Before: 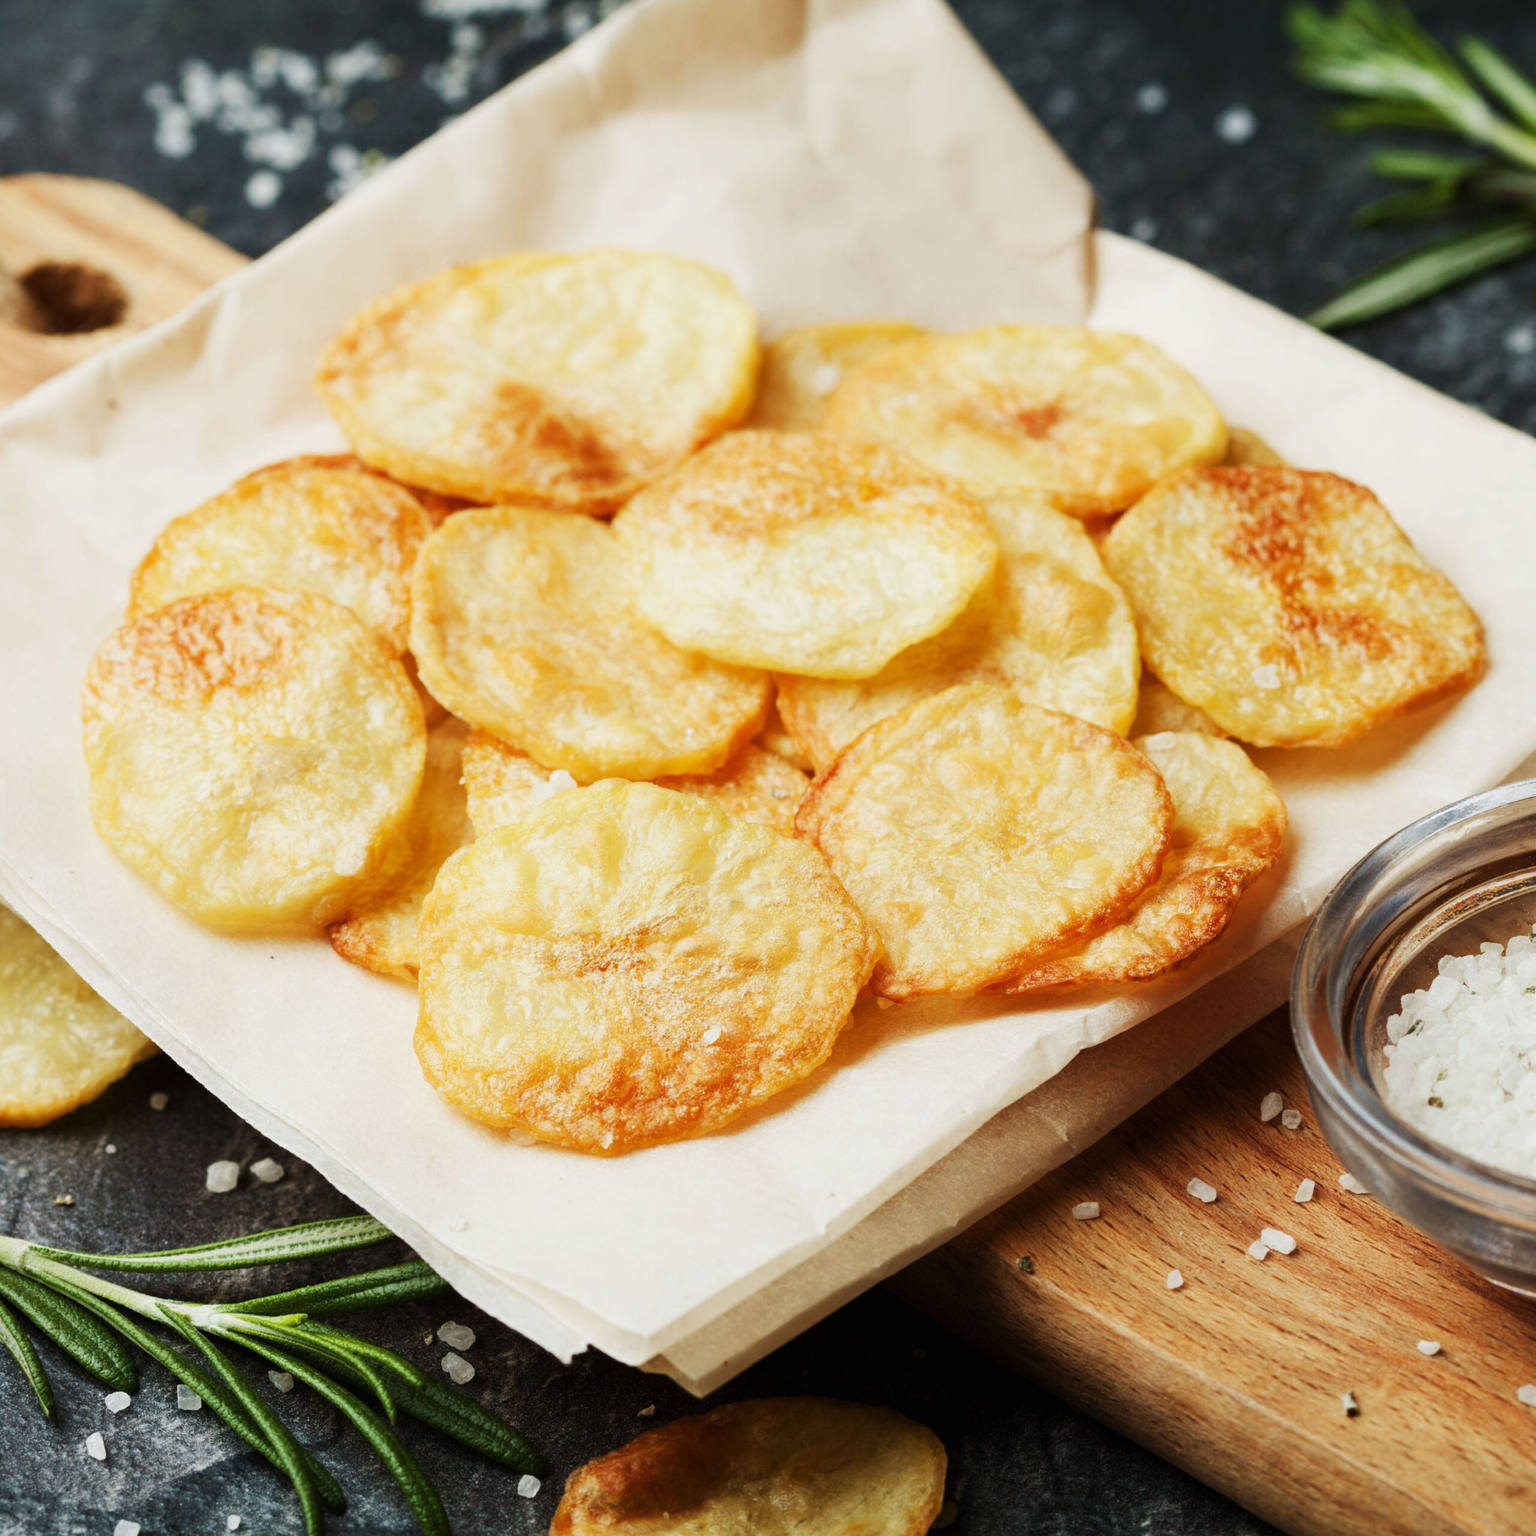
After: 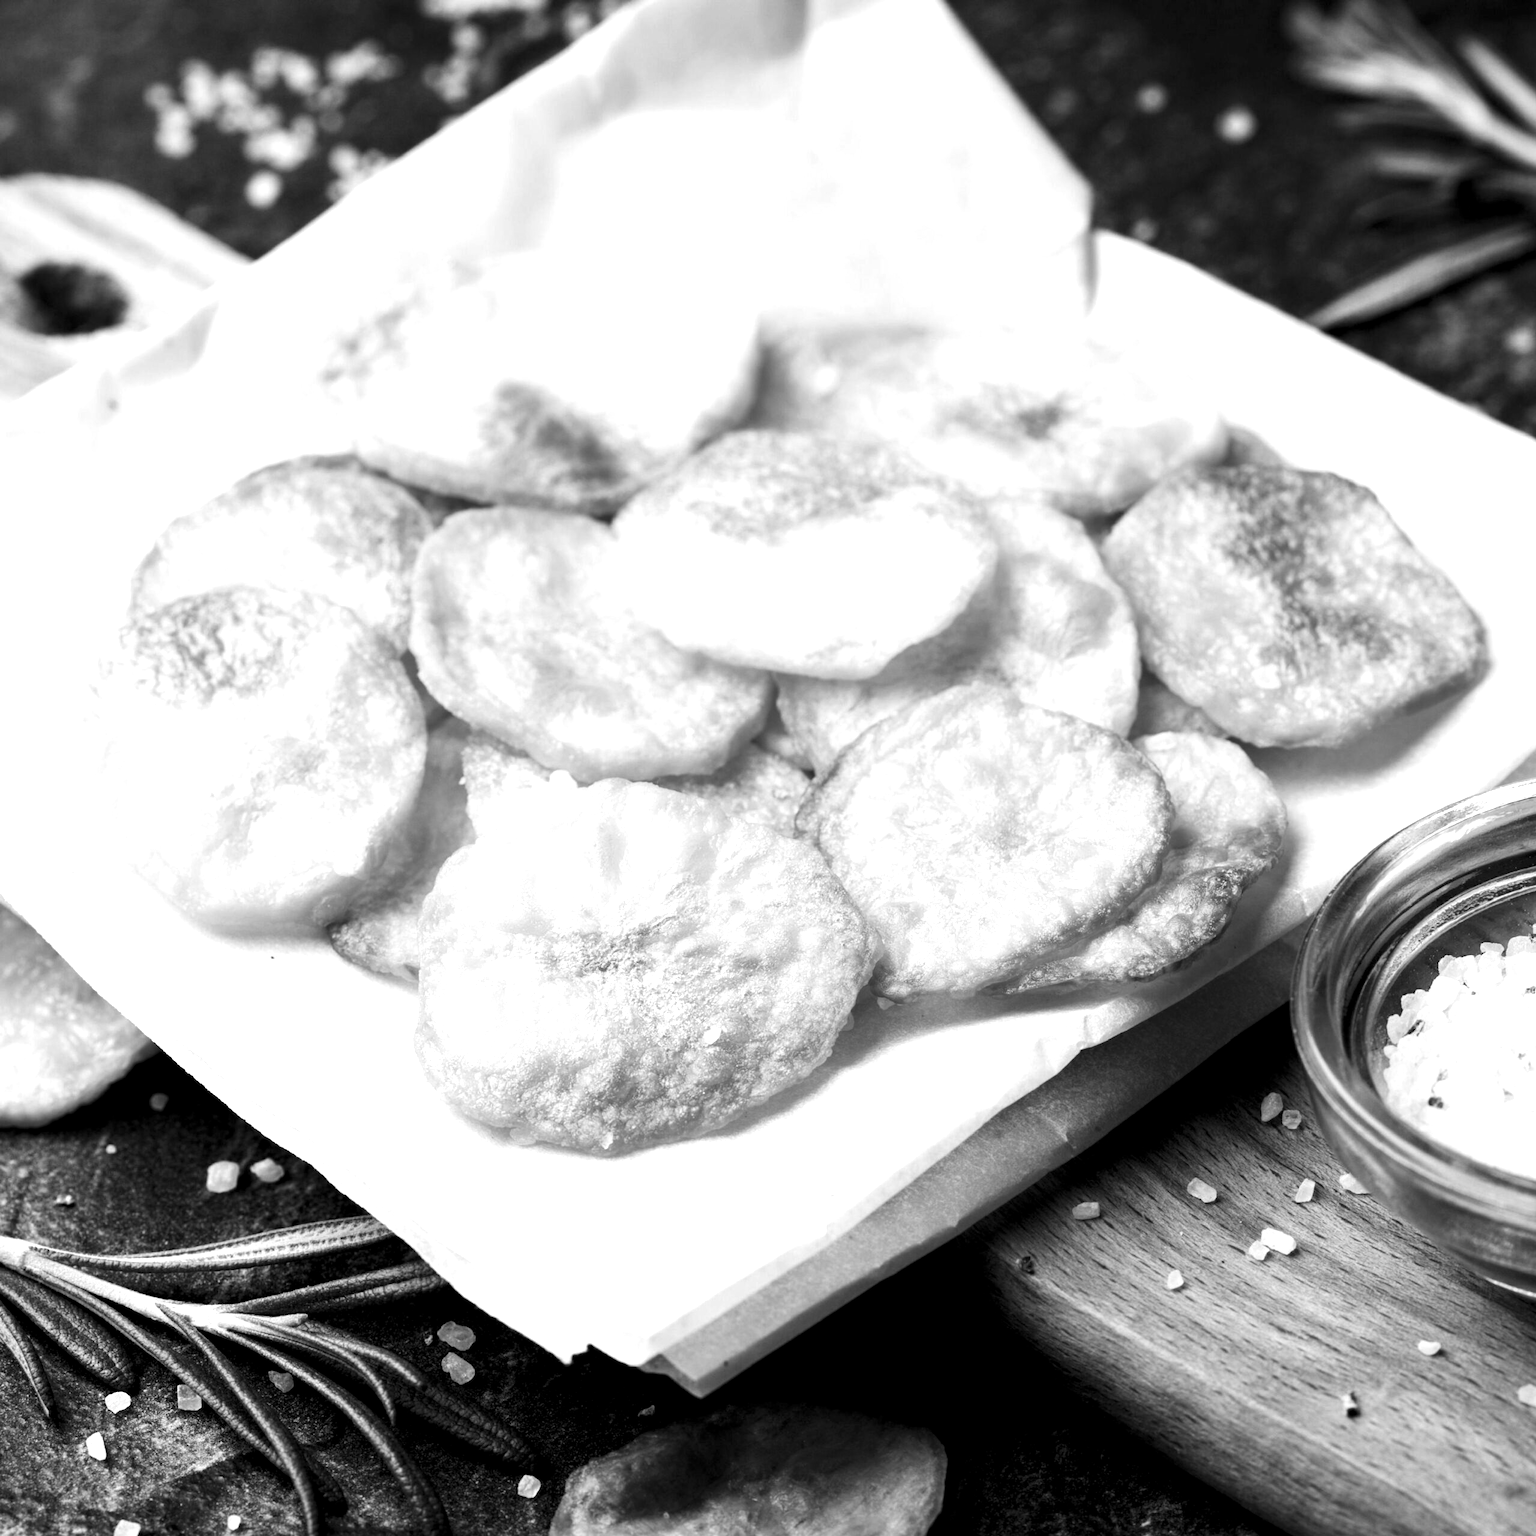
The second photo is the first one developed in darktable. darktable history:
levels: levels [0.116, 0.574, 1]
monochrome: size 1
white balance: red 0.984, blue 1.059
exposure: black level correction 0, exposure 0.7 EV, compensate exposure bias true, compensate highlight preservation false
